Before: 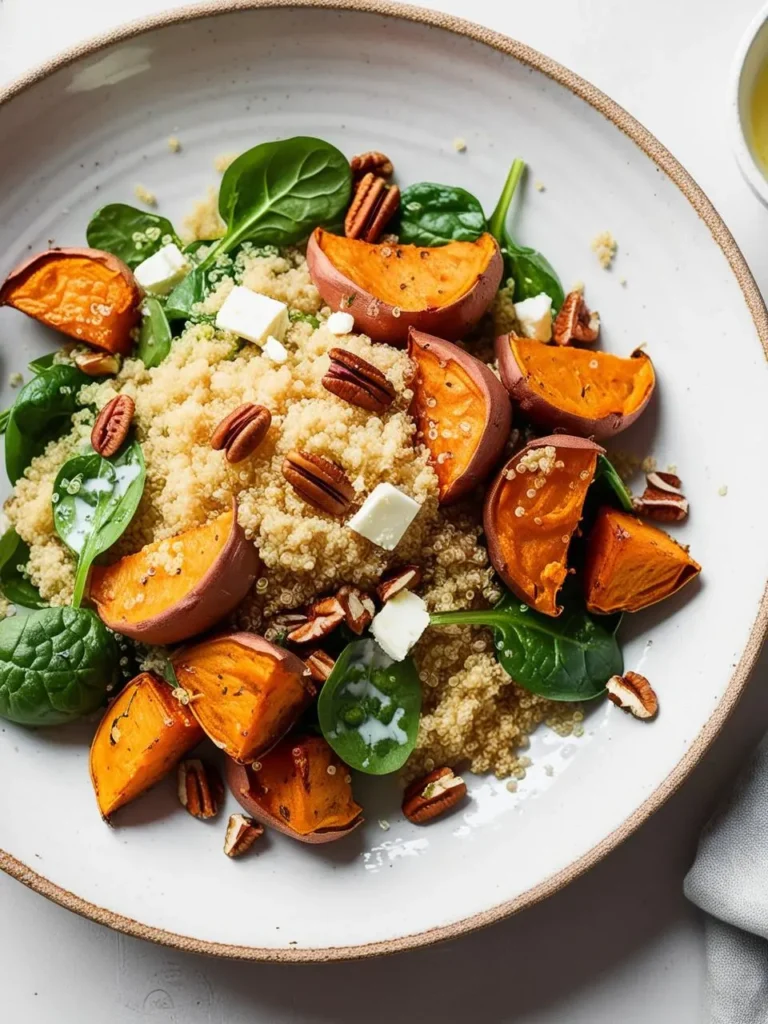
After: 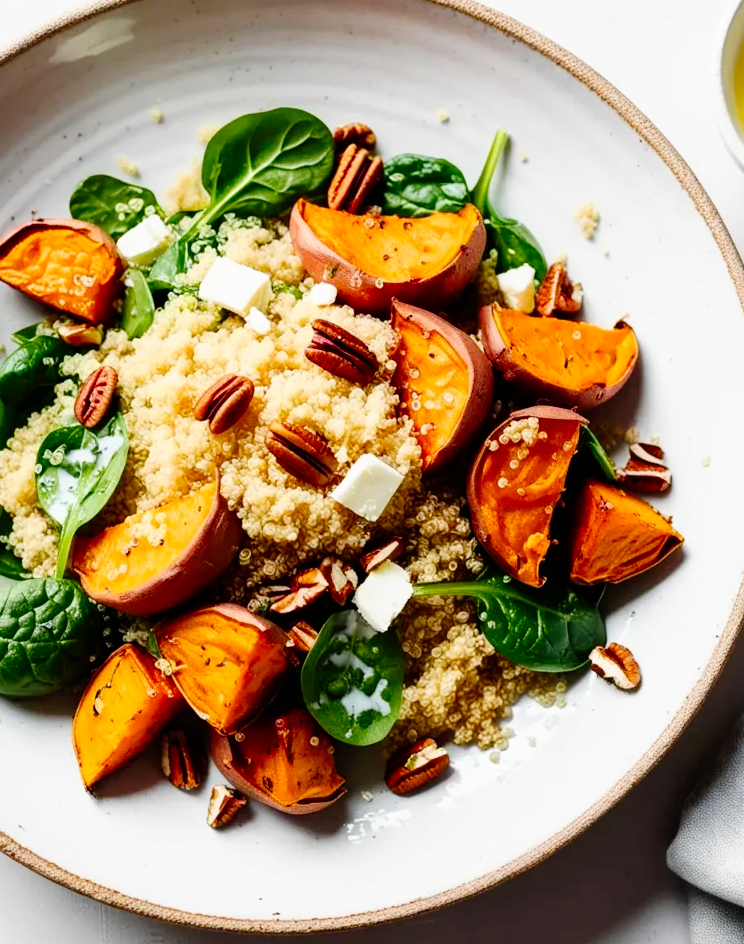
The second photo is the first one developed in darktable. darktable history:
crop: left 2.231%, top 2.928%, right 0.874%, bottom 4.884%
tone curve: curves: ch0 [(0, 0) (0.003, 0) (0.011, 0.002) (0.025, 0.004) (0.044, 0.007) (0.069, 0.015) (0.1, 0.025) (0.136, 0.04) (0.177, 0.09) (0.224, 0.152) (0.277, 0.239) (0.335, 0.335) (0.399, 0.43) (0.468, 0.524) (0.543, 0.621) (0.623, 0.712) (0.709, 0.792) (0.801, 0.871) (0.898, 0.951) (1, 1)], preserve colors none
